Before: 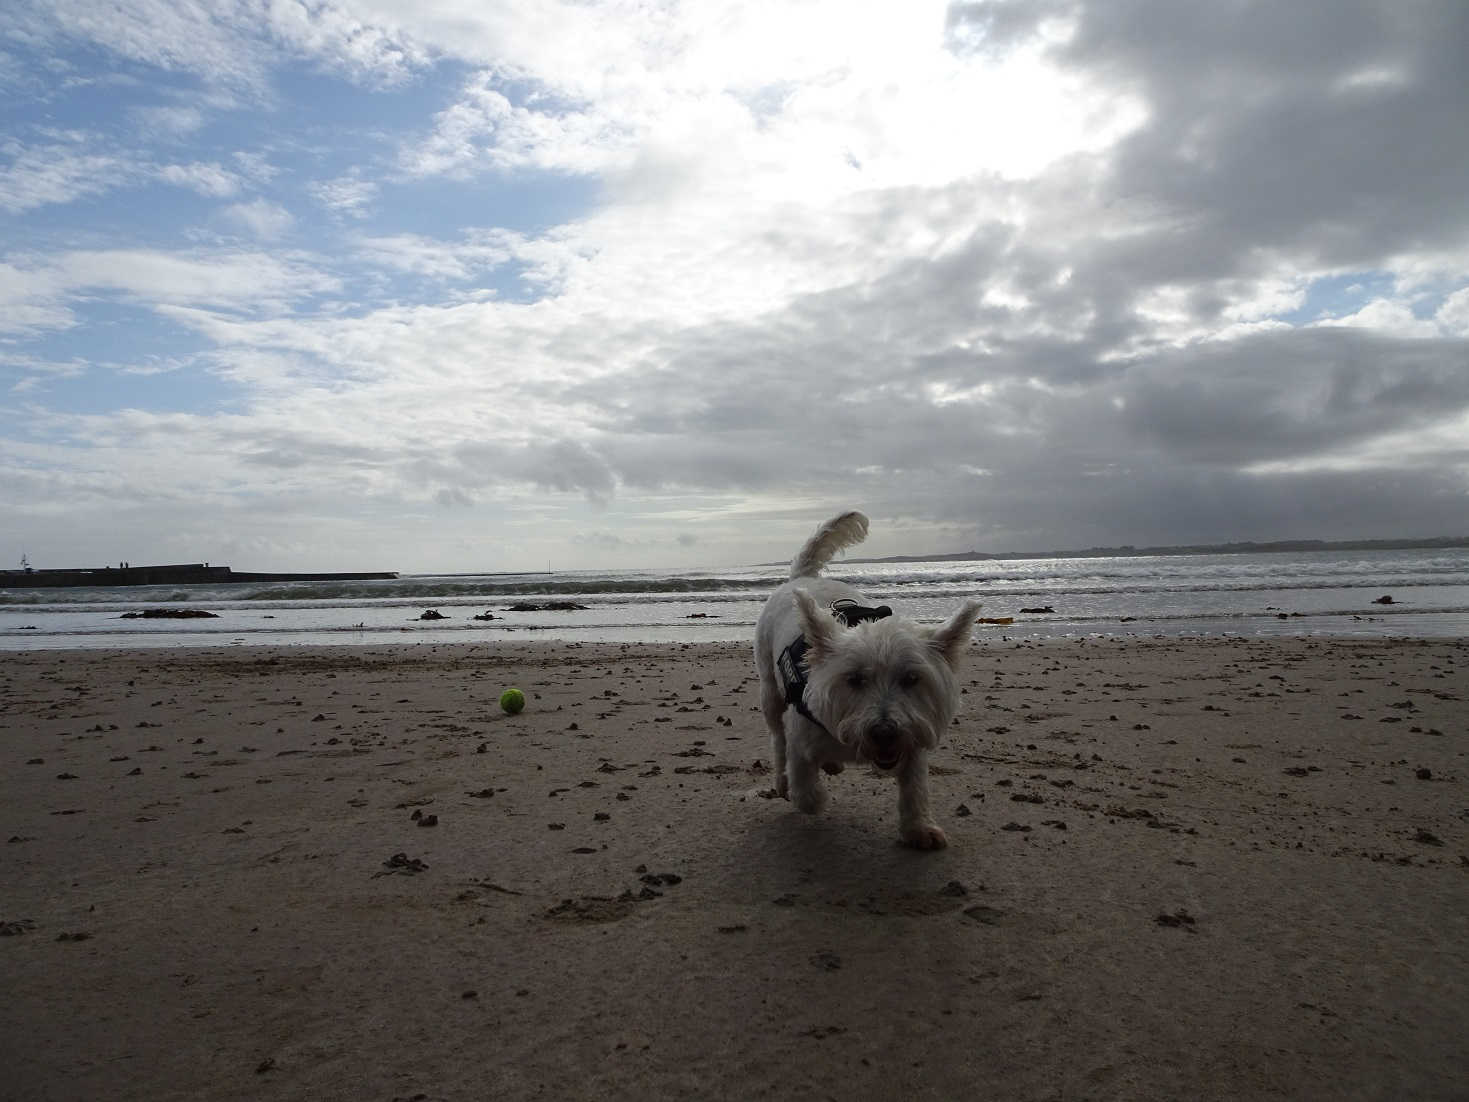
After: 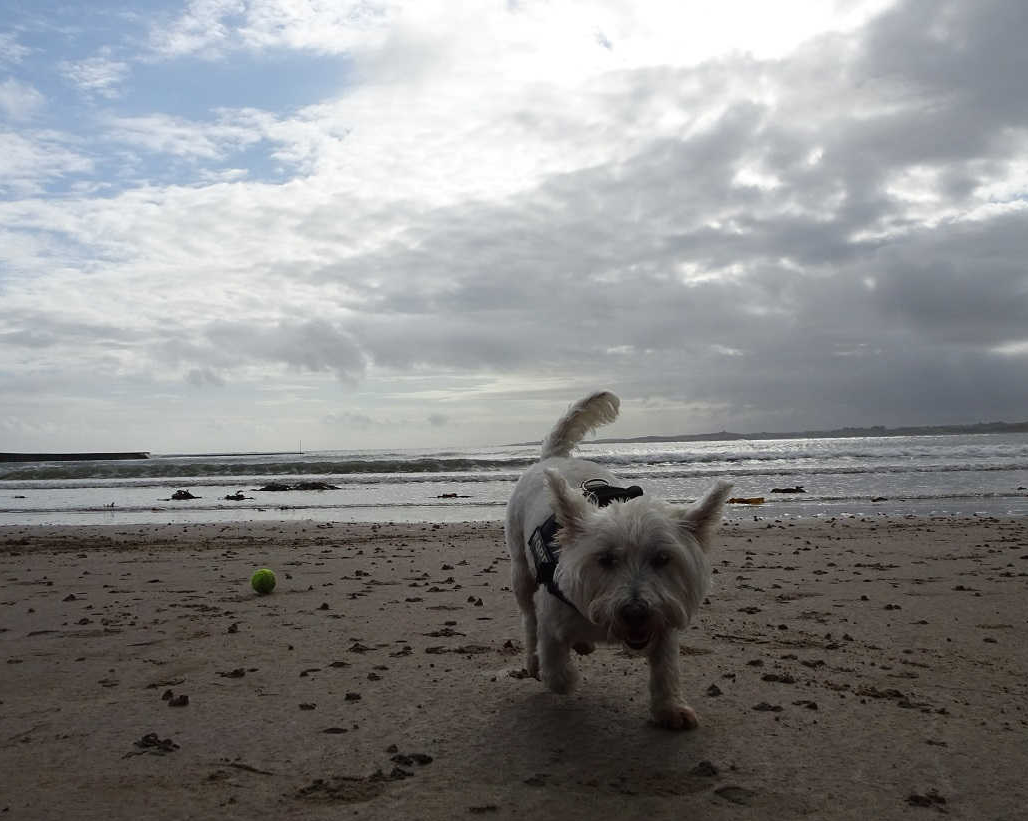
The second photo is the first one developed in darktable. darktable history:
crop and rotate: left 16.982%, top 10.89%, right 12.988%, bottom 14.598%
